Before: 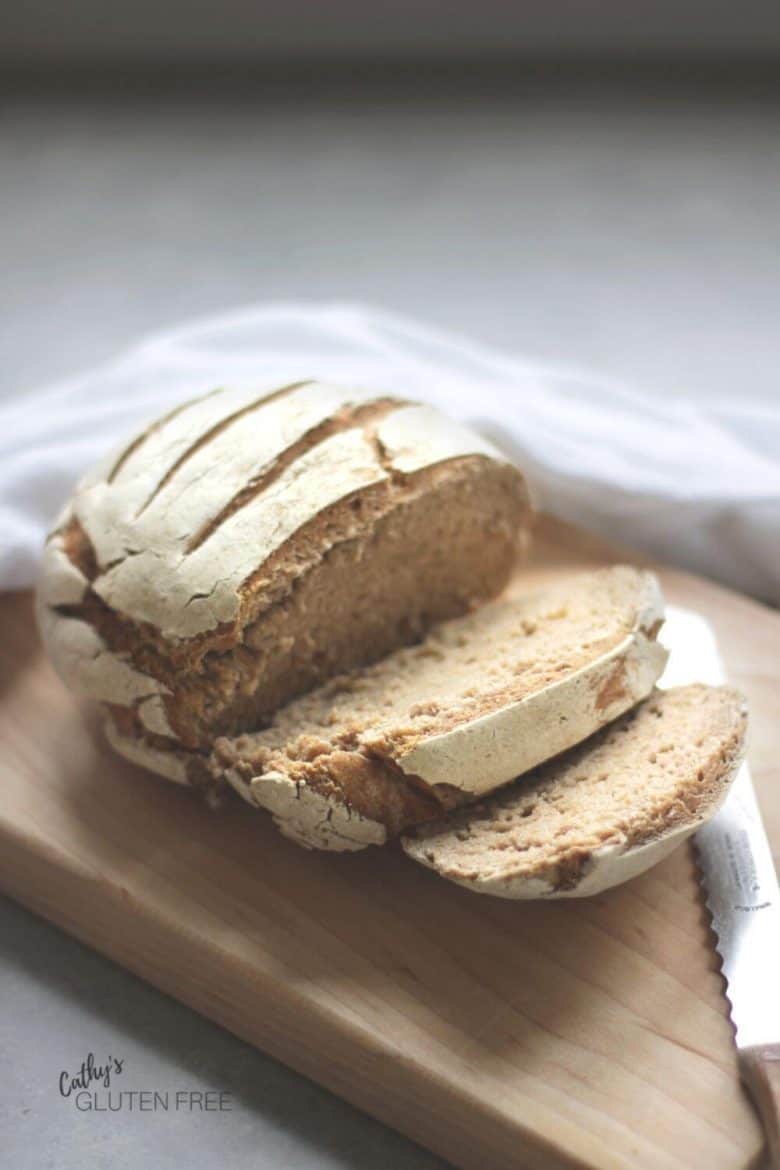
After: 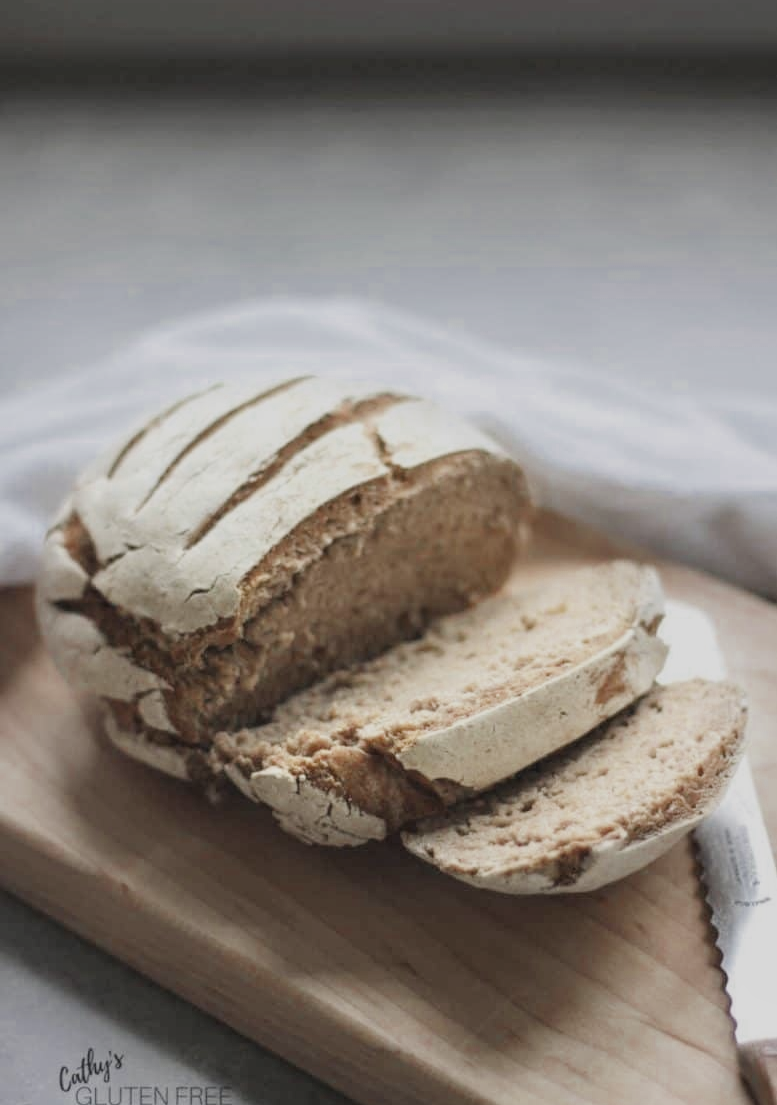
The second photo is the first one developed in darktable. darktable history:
filmic rgb: black relative exposure -7.65 EV, white relative exposure 4.56 EV, hardness 3.61
exposure: compensate highlight preservation false
shadows and highlights: shadows 4.1, highlights -17.6, soften with gaussian
local contrast: on, module defaults
crop: top 0.448%, right 0.264%, bottom 5.045%
color zones: curves: ch0 [(0, 0.5) (0.125, 0.4) (0.25, 0.5) (0.375, 0.4) (0.5, 0.4) (0.625, 0.35) (0.75, 0.35) (0.875, 0.5)]; ch1 [(0, 0.35) (0.125, 0.45) (0.25, 0.35) (0.375, 0.35) (0.5, 0.35) (0.625, 0.35) (0.75, 0.45) (0.875, 0.35)]; ch2 [(0, 0.6) (0.125, 0.5) (0.25, 0.5) (0.375, 0.6) (0.5, 0.6) (0.625, 0.5) (0.75, 0.5) (0.875, 0.5)]
